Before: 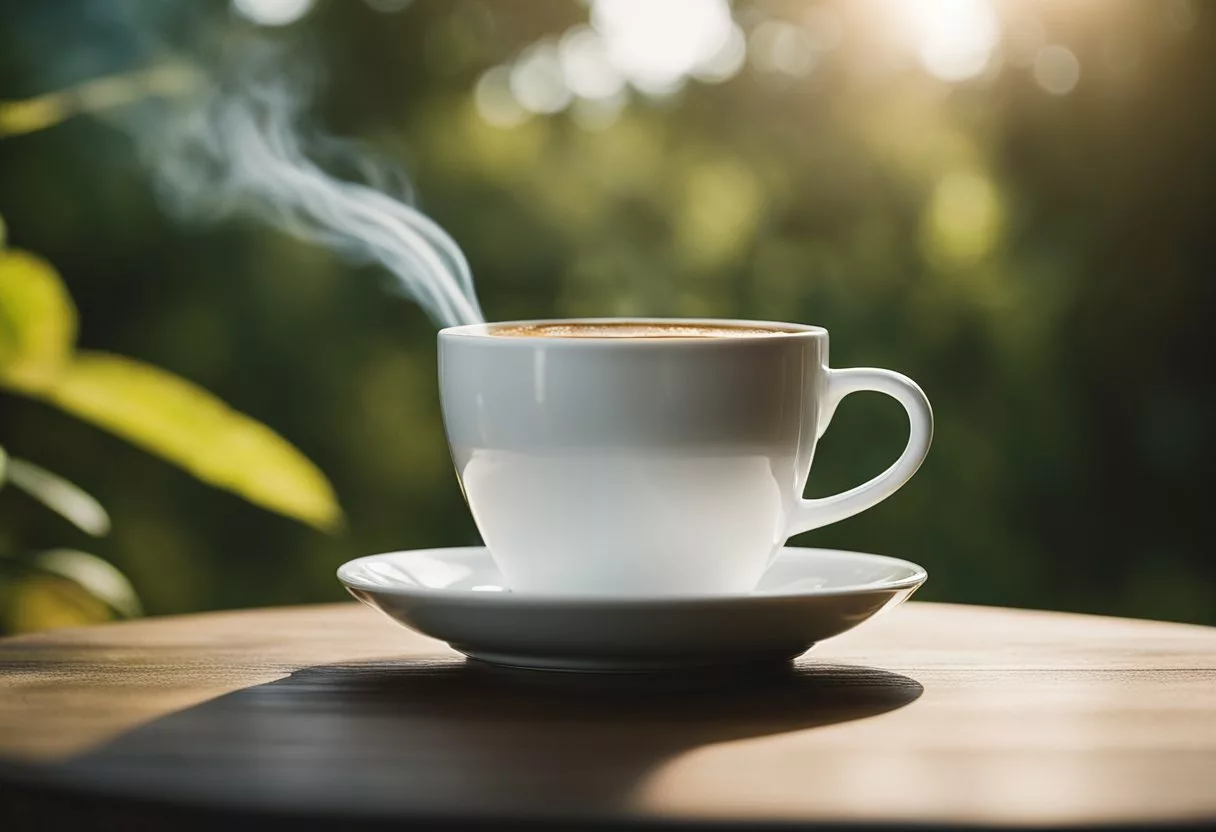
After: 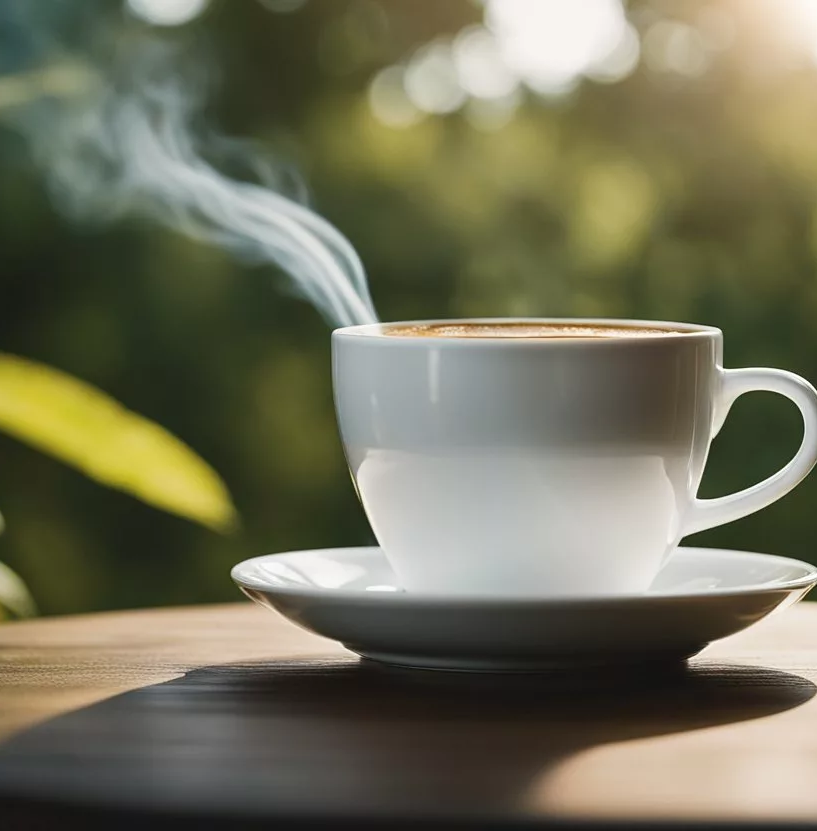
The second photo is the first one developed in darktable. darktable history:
crop and rotate: left 8.762%, right 24.005%
